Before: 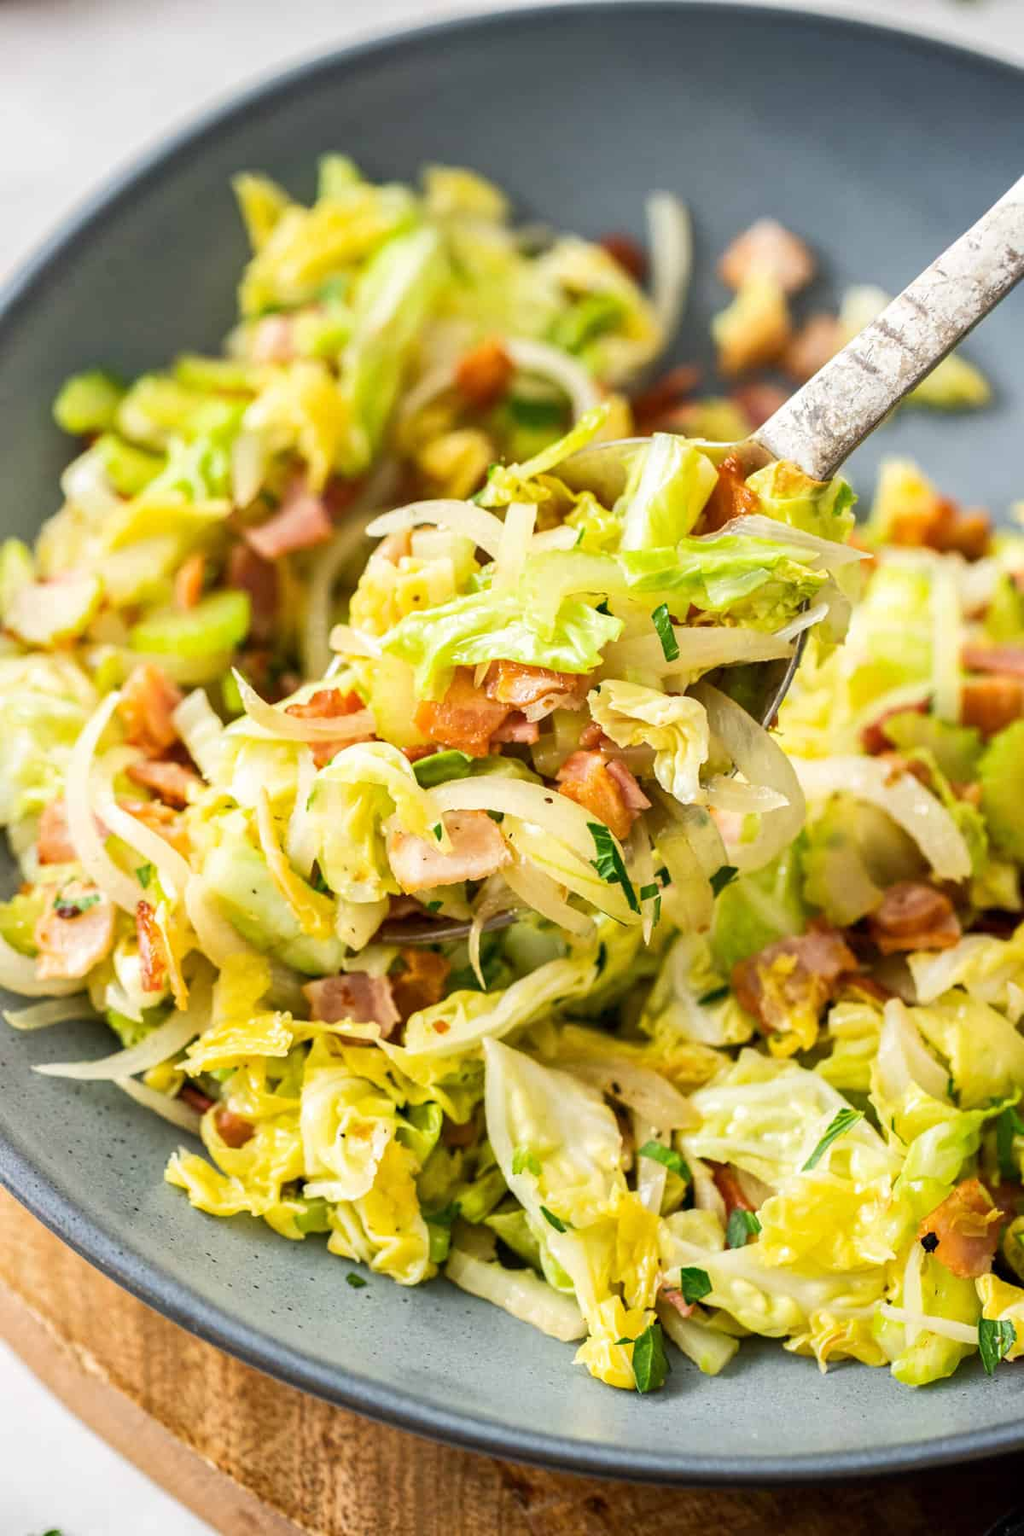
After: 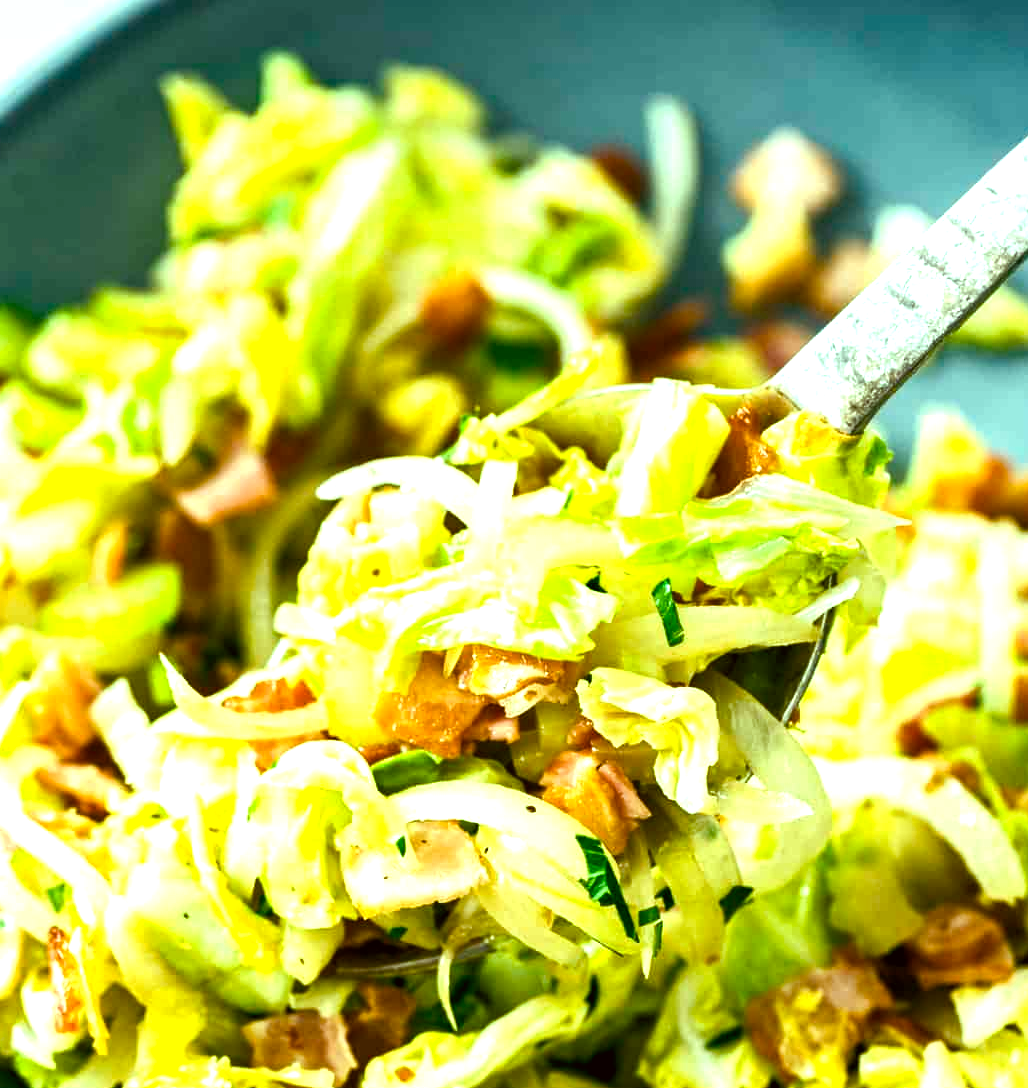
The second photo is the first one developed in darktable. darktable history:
color correction: highlights a* -3.28, highlights b* -6.24, shadows a* 3.1, shadows b* 5.19
crop and rotate: left 9.345%, top 7.22%, right 4.982%, bottom 32.331%
color balance rgb: shadows lift › luminance -7.7%, shadows lift › chroma 2.13%, shadows lift › hue 165.27°, power › luminance -7.77%, power › chroma 1.1%, power › hue 215.88°, highlights gain › luminance 15.15%, highlights gain › chroma 7%, highlights gain › hue 125.57°, global offset › luminance -0.33%, global offset › chroma 0.11%, global offset › hue 165.27°, perceptual saturation grading › global saturation 24.42%, perceptual saturation grading › highlights -24.42%, perceptual saturation grading › mid-tones 24.42%, perceptual saturation grading › shadows 40%, perceptual brilliance grading › global brilliance -5%, perceptual brilliance grading › highlights 24.42%, perceptual brilliance grading › mid-tones 7%, perceptual brilliance grading › shadows -5%
